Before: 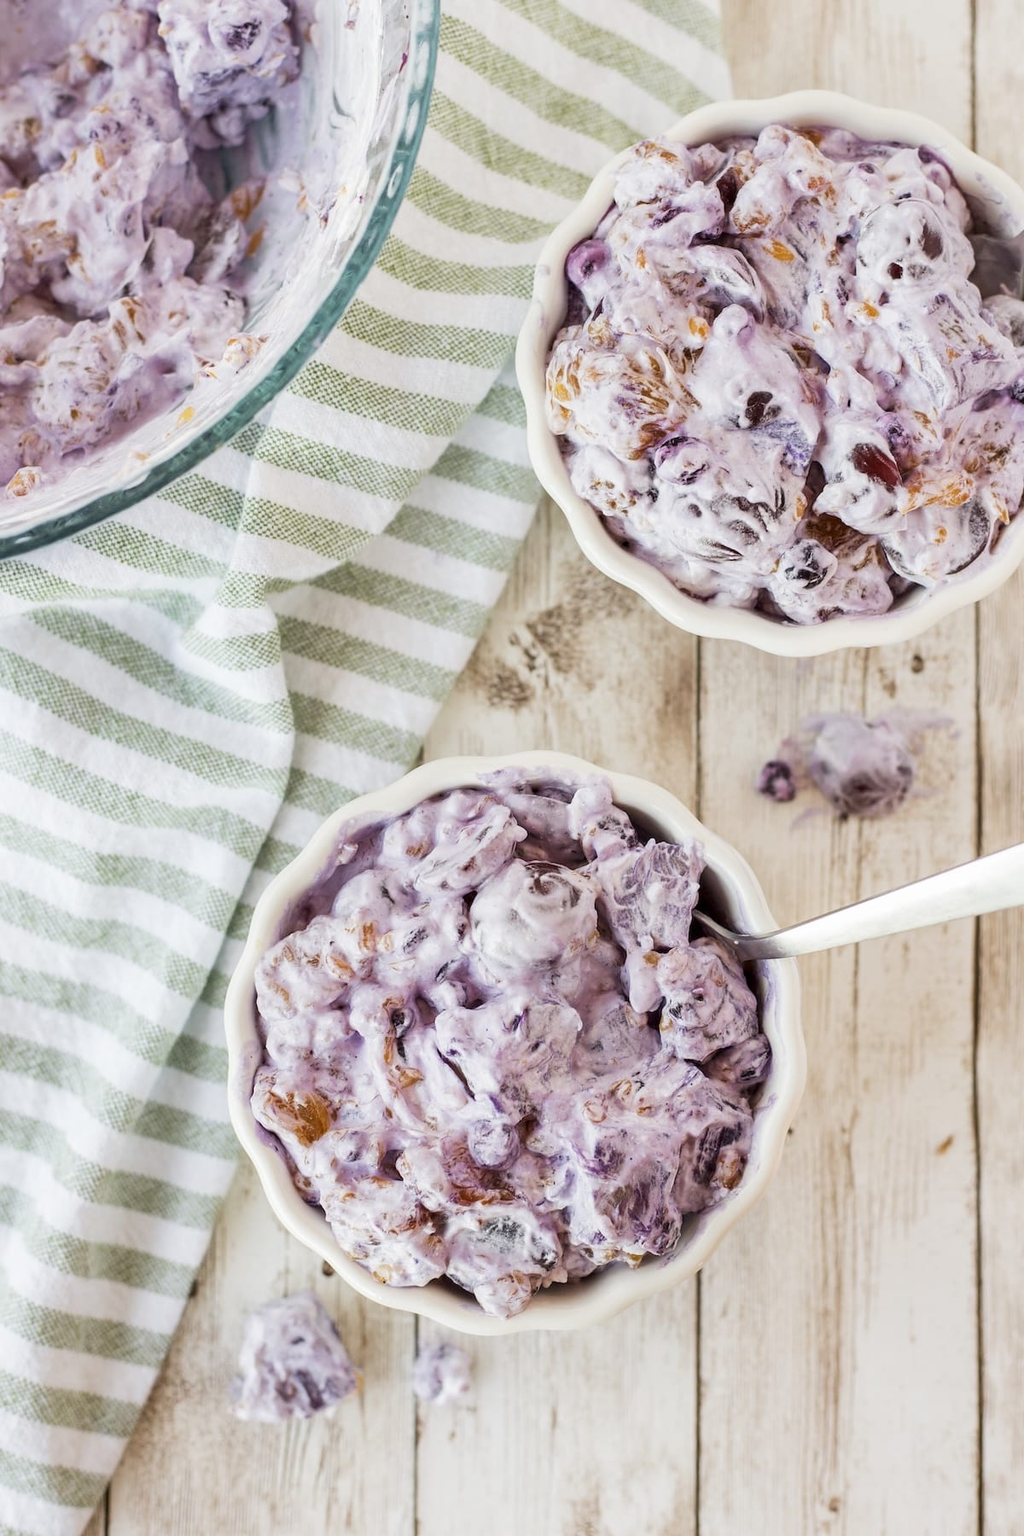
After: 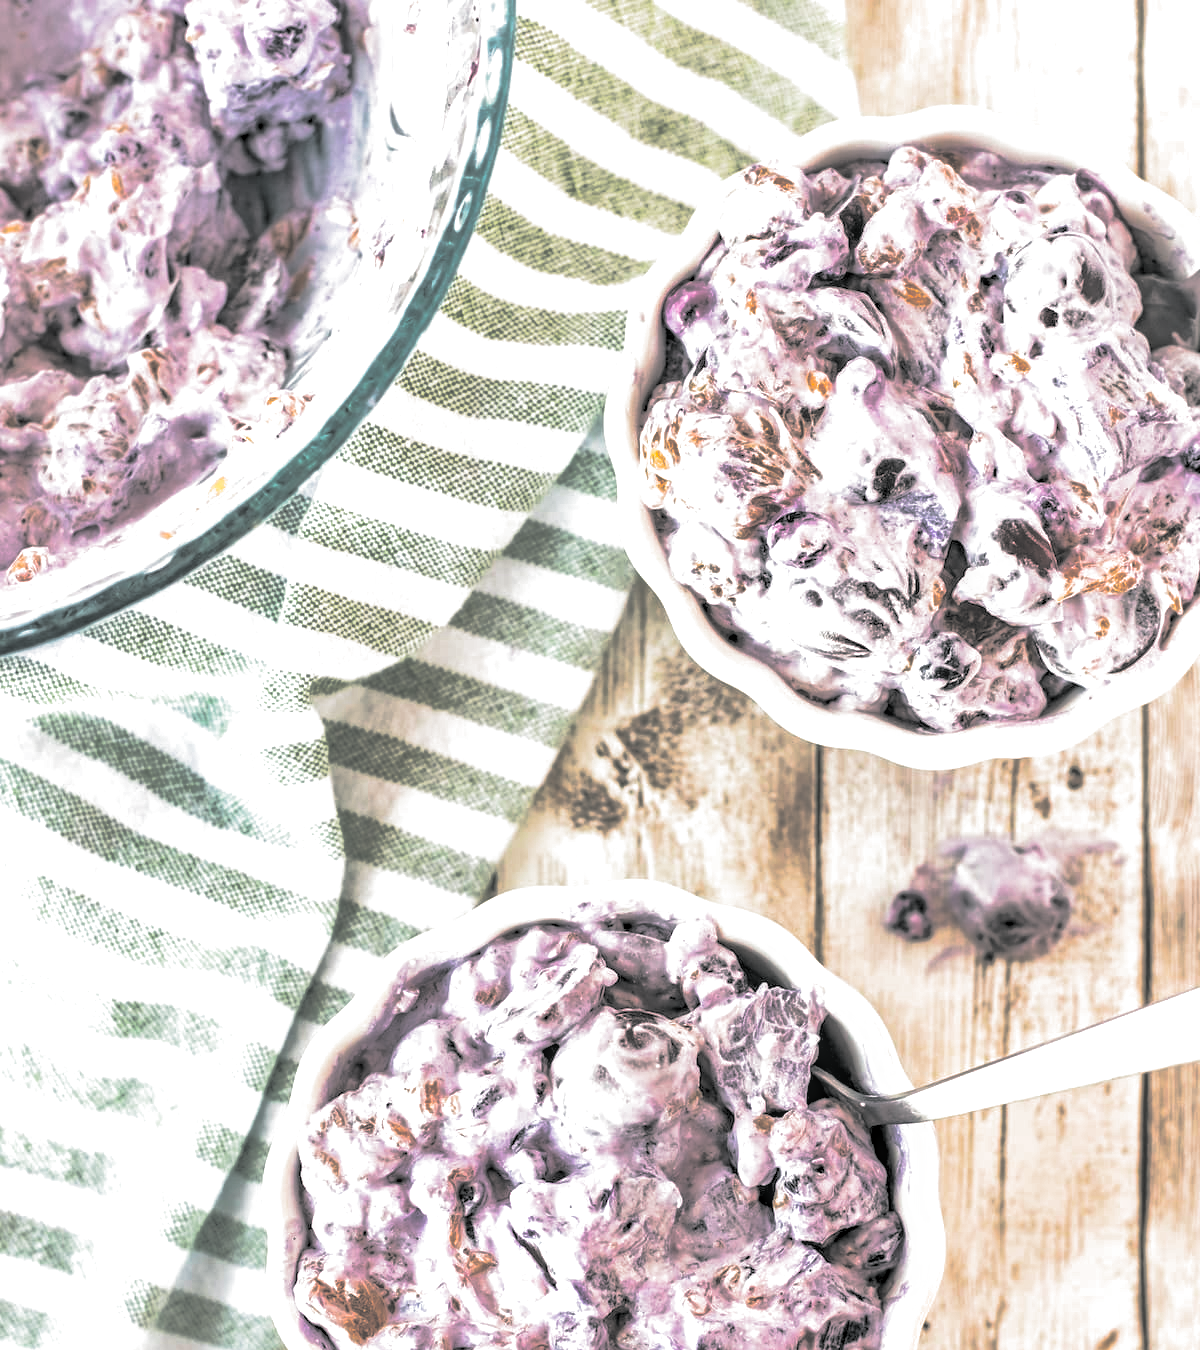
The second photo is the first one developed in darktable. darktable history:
crop: bottom 24.988%
tone equalizer: -8 EV -0.75 EV, -7 EV -0.7 EV, -6 EV -0.6 EV, -5 EV -0.4 EV, -3 EV 0.4 EV, -2 EV 0.6 EV, -1 EV 0.7 EV, +0 EV 0.75 EV, edges refinement/feathering 500, mask exposure compensation -1.57 EV, preserve details no
split-toning: shadows › hue 190.8°, shadows › saturation 0.05, highlights › hue 54°, highlights › saturation 0.05, compress 0%
haze removal: compatibility mode true, adaptive false
contrast brightness saturation: brightness 0.13
shadows and highlights: on, module defaults
local contrast: on, module defaults
